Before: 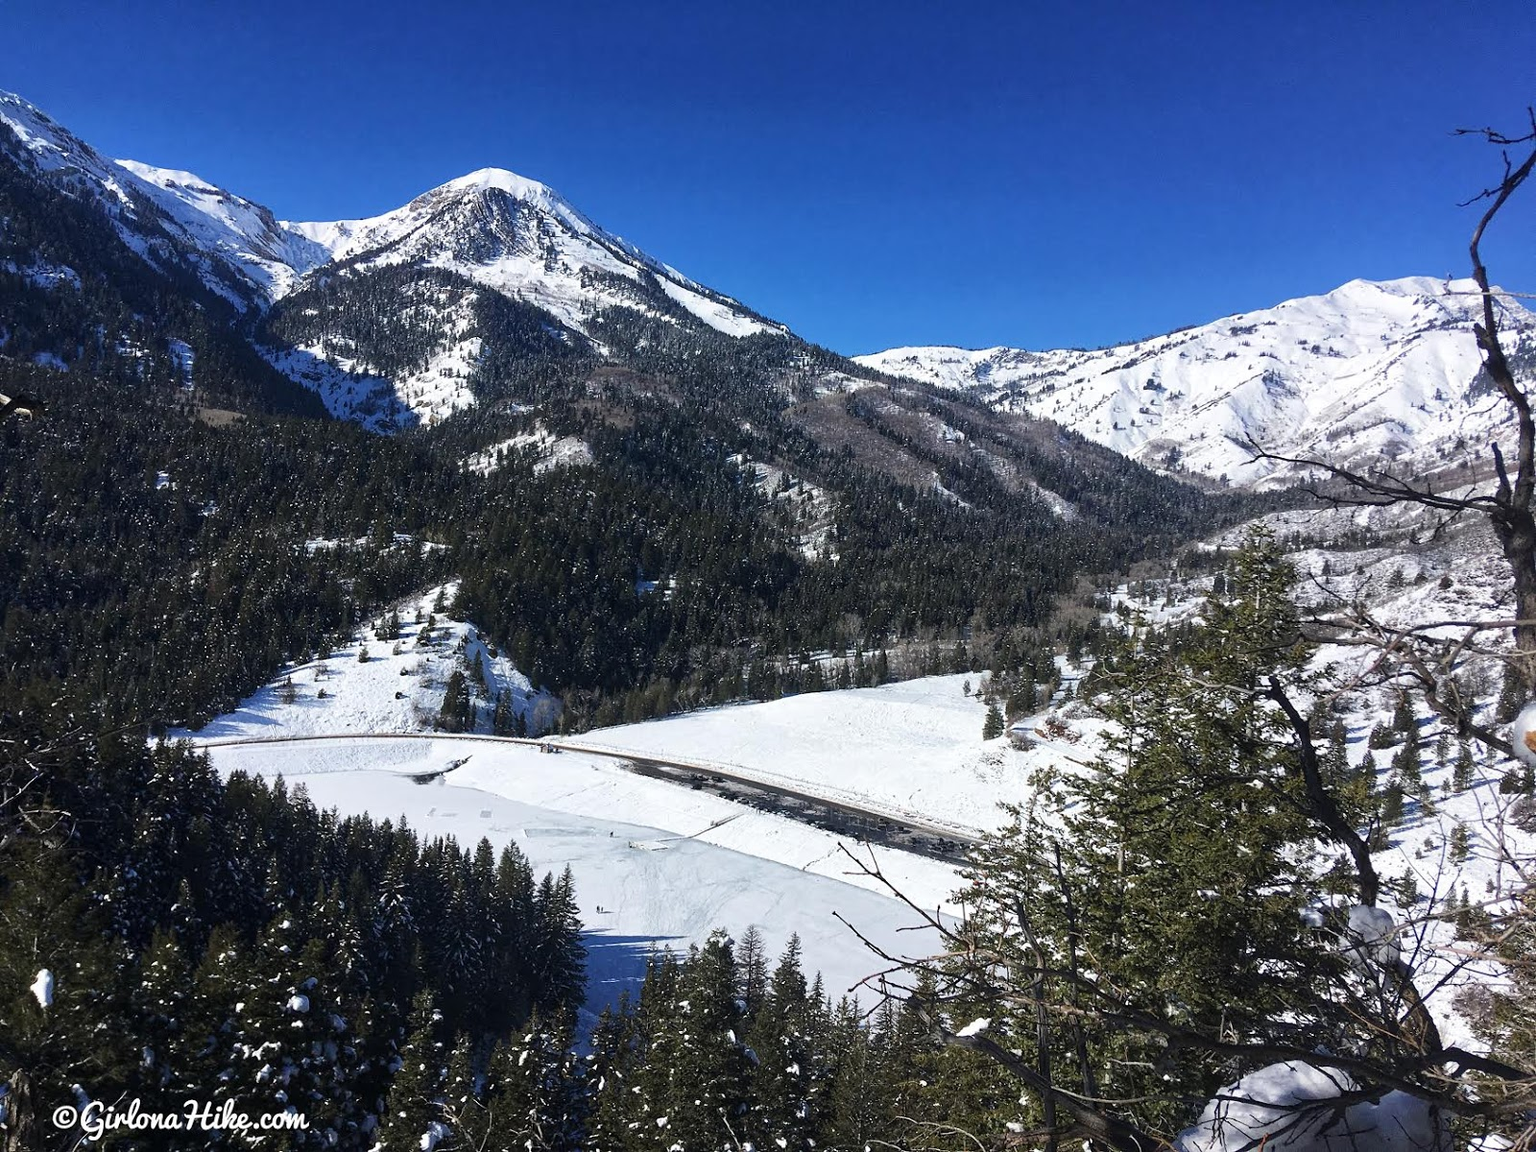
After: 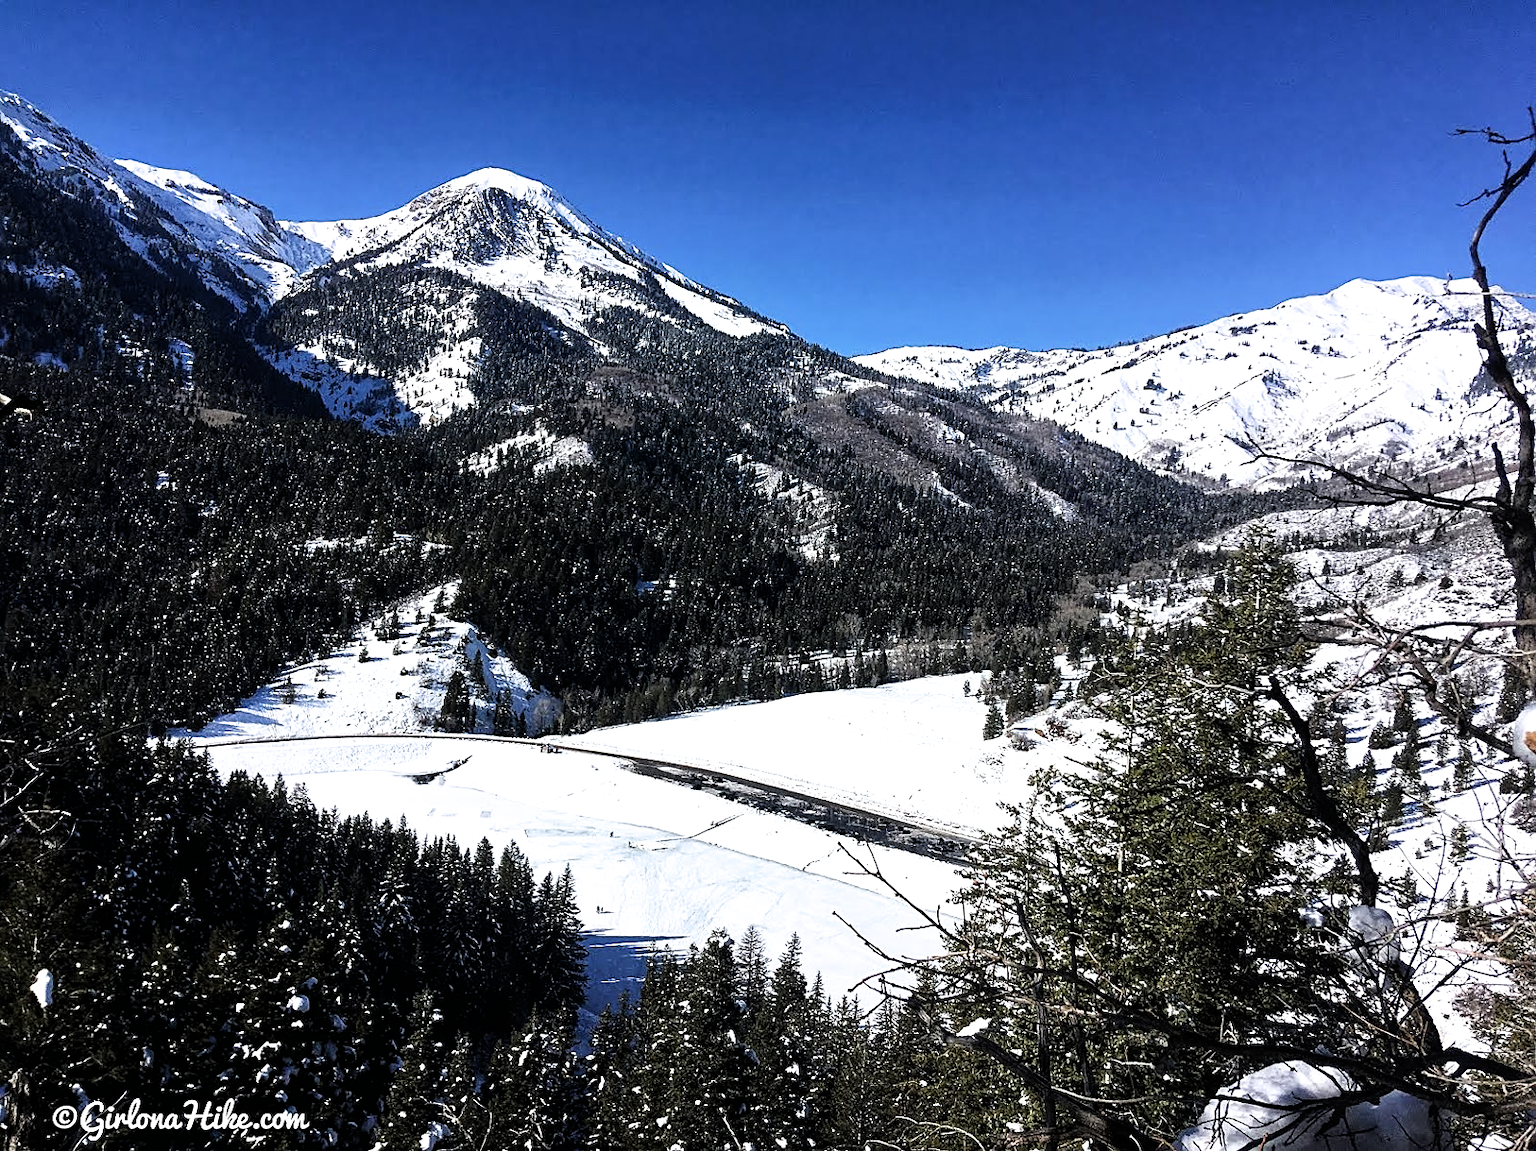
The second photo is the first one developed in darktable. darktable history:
crop: bottom 0.076%
exposure: exposure 0.194 EV, compensate exposure bias true, compensate highlight preservation false
filmic rgb: black relative exposure -8.19 EV, white relative exposure 2.2 EV, target white luminance 99.877%, hardness 7.05, latitude 74.37%, contrast 1.322, highlights saturation mix -2.67%, shadows ↔ highlights balance 29.87%
sharpen: on, module defaults
